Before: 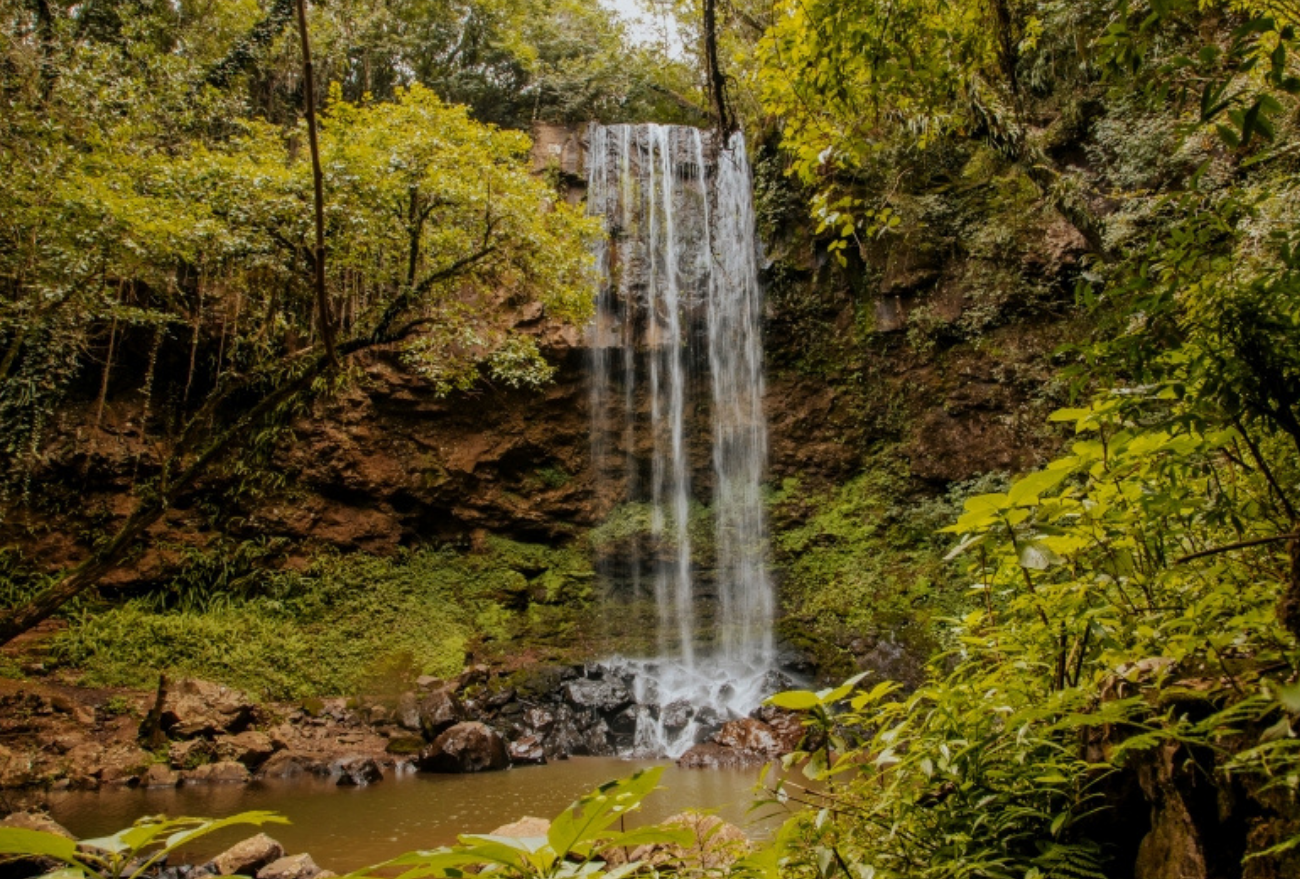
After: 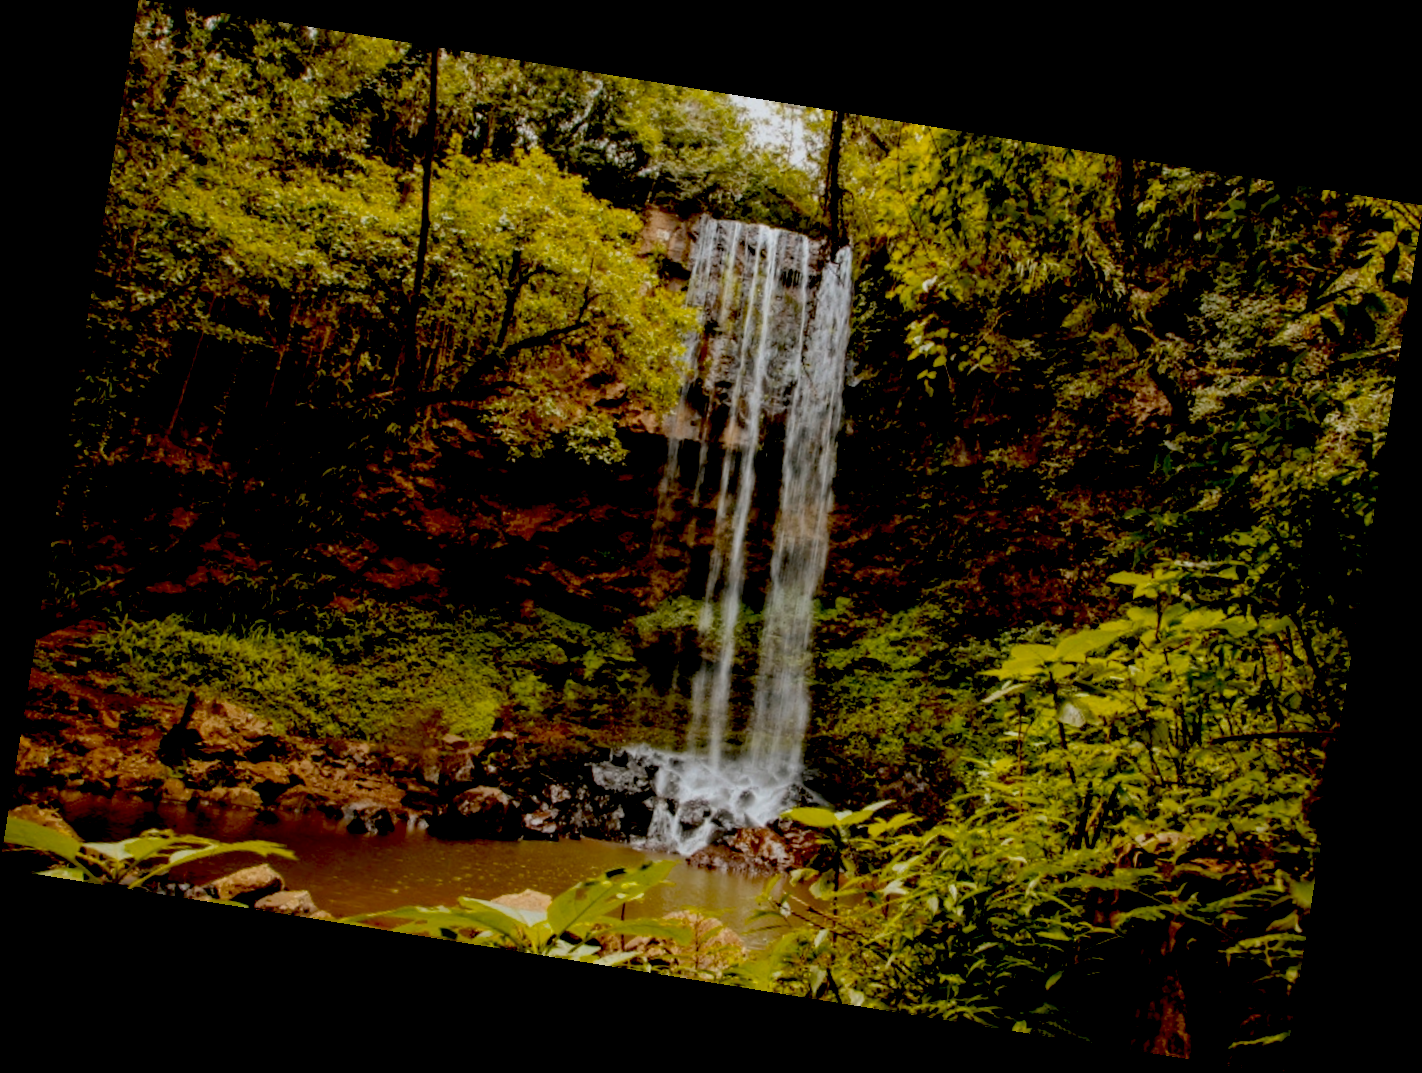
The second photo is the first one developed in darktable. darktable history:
rotate and perspective: rotation 9.12°, automatic cropping off
exposure: black level correction 0.056, exposure -0.039 EV, compensate highlight preservation false
